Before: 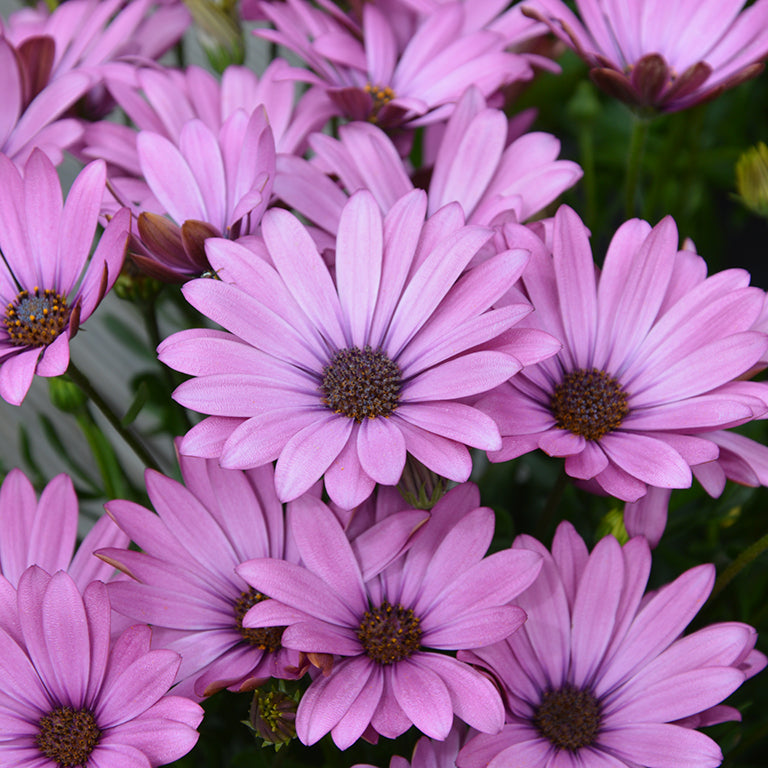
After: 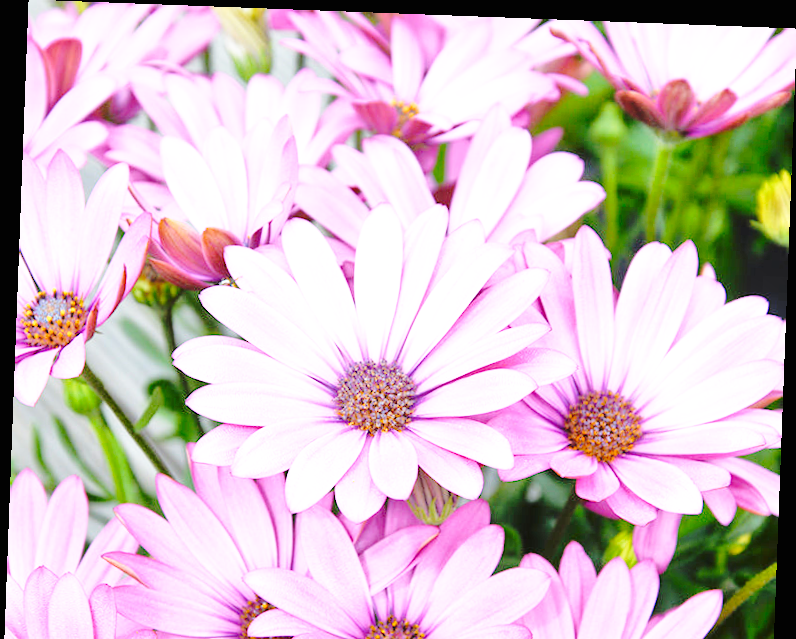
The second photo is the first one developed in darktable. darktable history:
rotate and perspective: rotation 2.17°, automatic cropping off
color calibration: illuminant same as pipeline (D50), adaptation none (bypass)
crop: bottom 19.644%
base curve: curves: ch0 [(0, 0) (0.032, 0.037) (0.105, 0.228) (0.435, 0.76) (0.856, 0.983) (1, 1)], preserve colors none
tone equalizer: -7 EV 0.15 EV, -6 EV 0.6 EV, -5 EV 1.15 EV, -4 EV 1.33 EV, -3 EV 1.15 EV, -2 EV 0.6 EV, -1 EV 0.15 EV, mask exposure compensation -0.5 EV
exposure: black level correction 0, exposure 1.125 EV, compensate exposure bias true, compensate highlight preservation false
